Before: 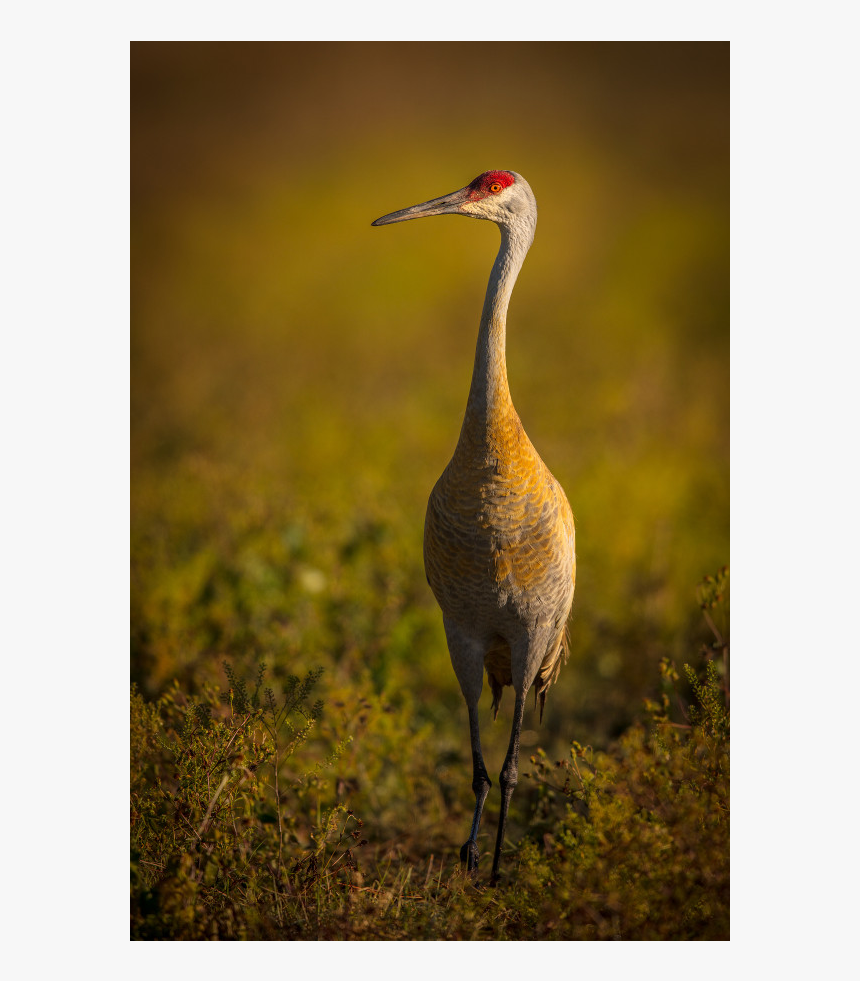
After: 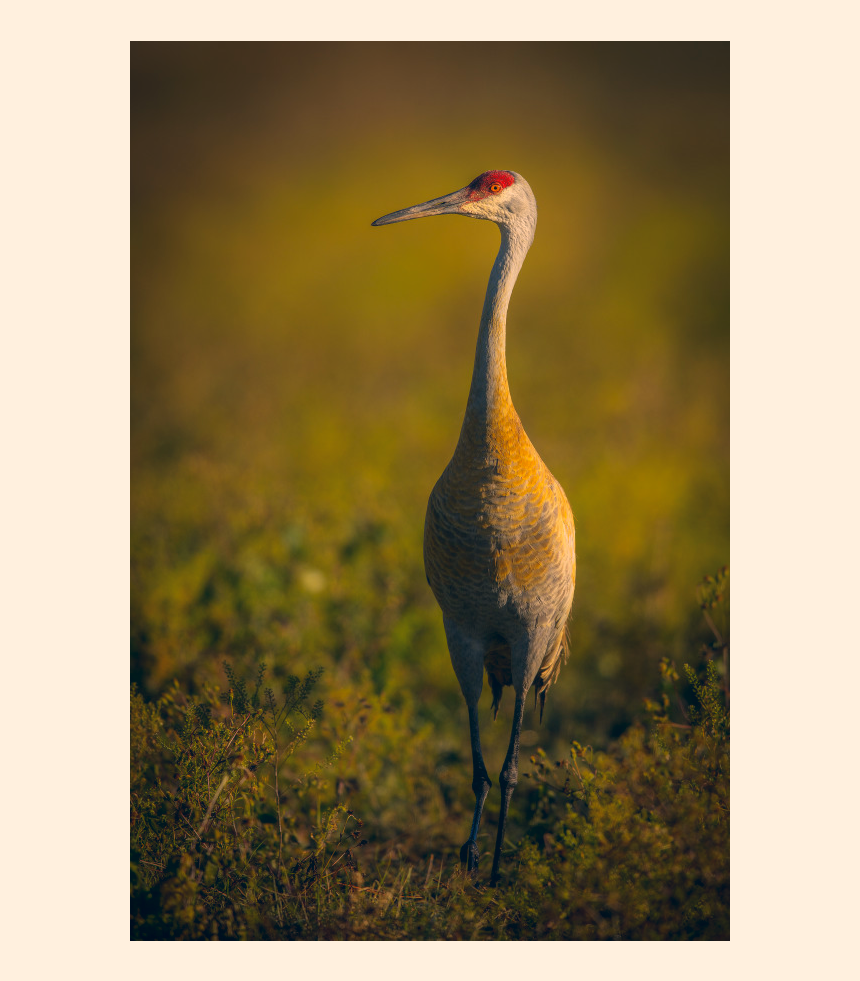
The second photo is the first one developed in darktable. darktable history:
contrast equalizer: octaves 7, y [[0.5, 0.542, 0.583, 0.625, 0.667, 0.708], [0.5 ×6], [0.5 ×6], [0, 0.033, 0.067, 0.1, 0.133, 0.167], [0, 0.05, 0.1, 0.15, 0.2, 0.25]], mix -0.298
color correction: highlights a* 10.29, highlights b* 13.94, shadows a* -9.67, shadows b* -15.1
